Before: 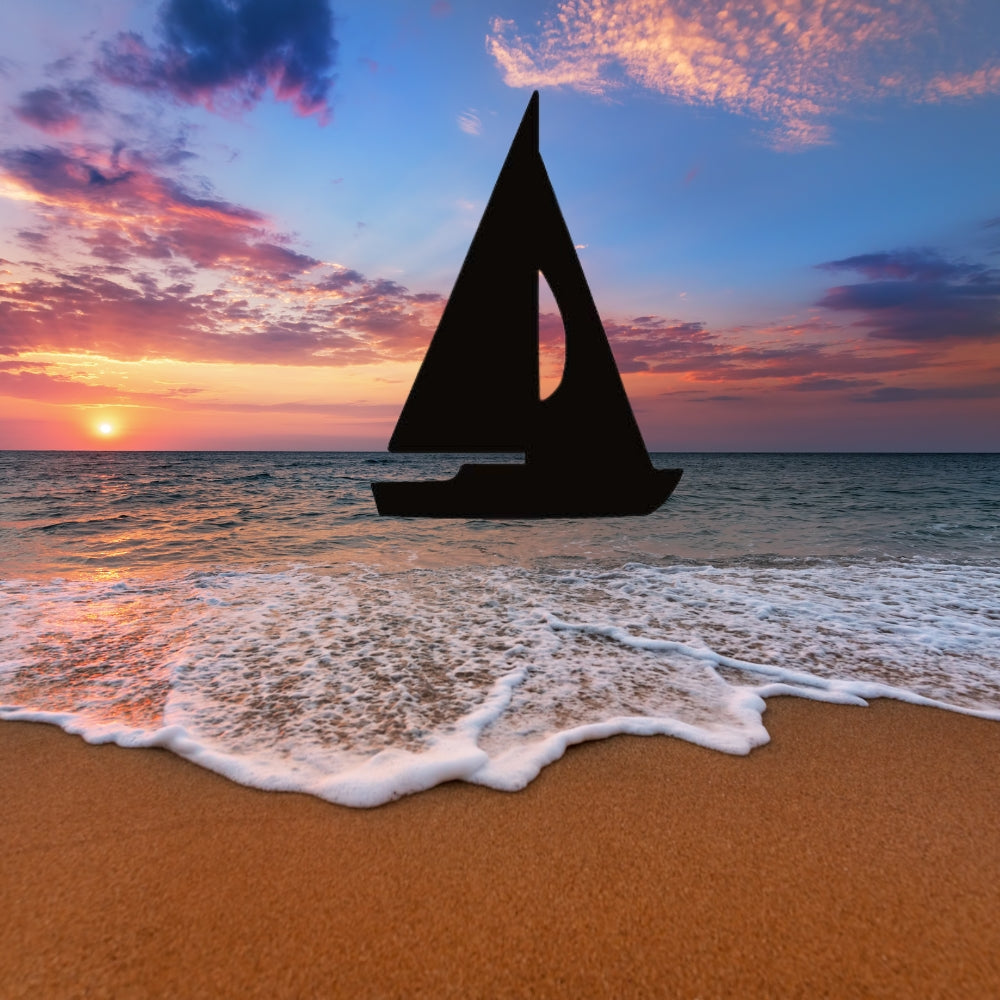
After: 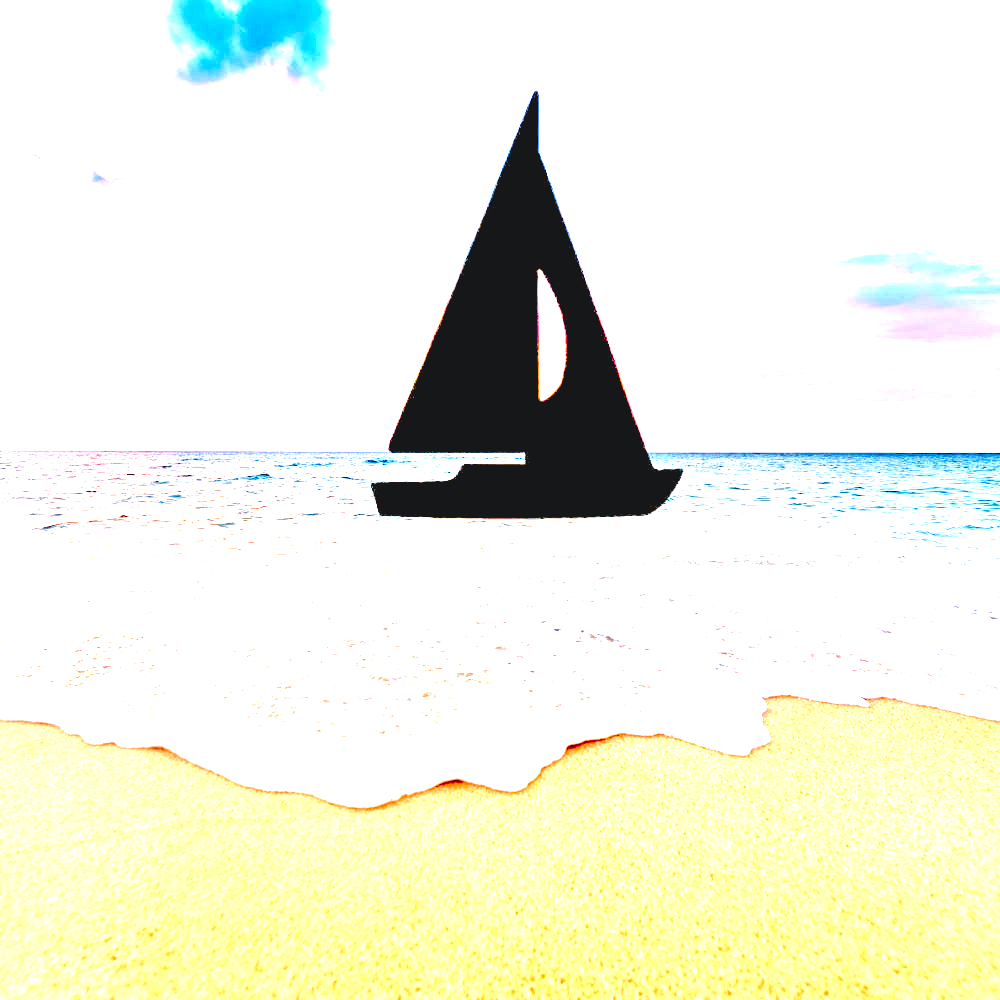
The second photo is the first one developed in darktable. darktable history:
color balance rgb: shadows lift › chroma 2%, shadows lift › hue 250°, power › hue 326.4°, highlights gain › chroma 2%, highlights gain › hue 64.8°, global offset › luminance 0.5%, global offset › hue 58.8°, perceptual saturation grading › highlights -25%, perceptual saturation grading › shadows 30%, global vibrance 15%
tone equalizer: -7 EV 0.15 EV, -6 EV 0.6 EV, -5 EV 1.15 EV, -4 EV 1.33 EV, -3 EV 1.15 EV, -2 EV 0.6 EV, -1 EV 0.15 EV, mask exposure compensation -0.5 EV
levels: levels [0, 0.281, 0.562]
exposure: black level correction 0.005, exposure 2.084 EV, compensate highlight preservation false
